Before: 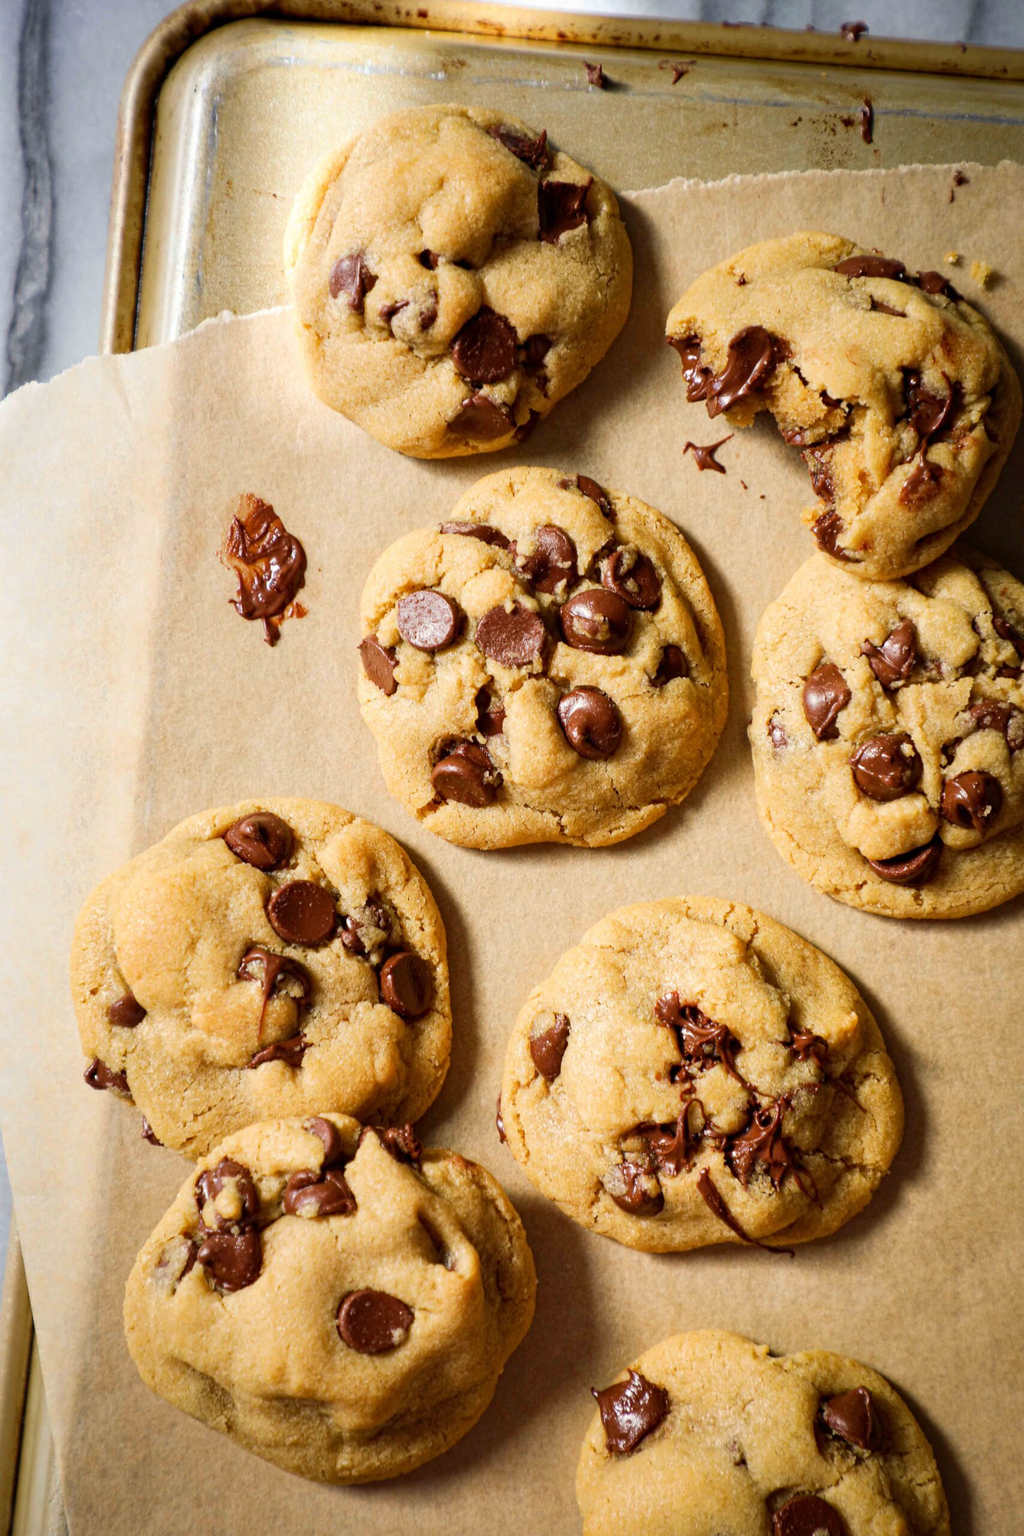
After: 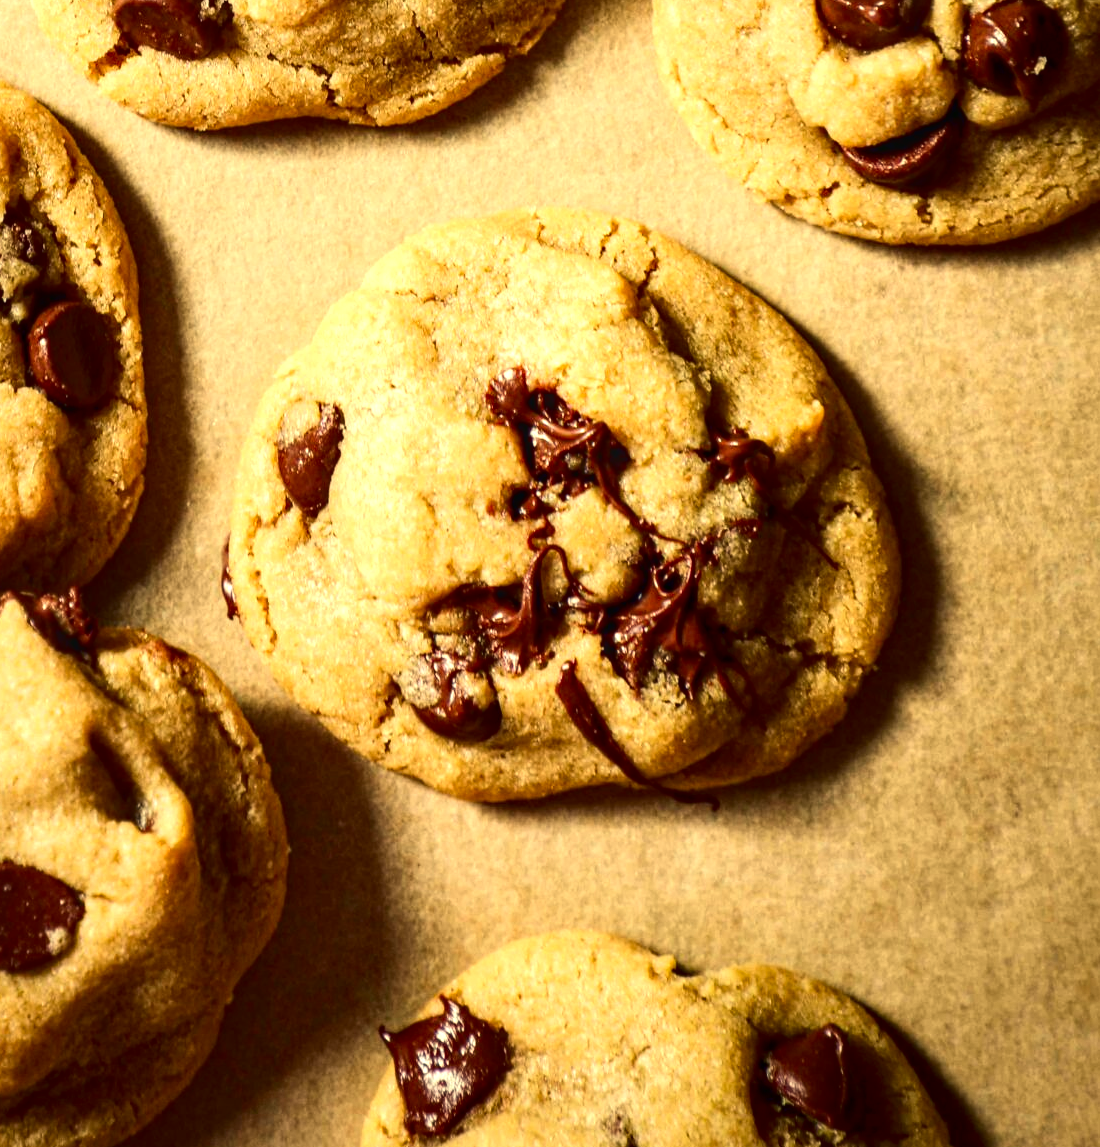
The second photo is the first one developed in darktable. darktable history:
exposure: exposure 0.556 EV, compensate highlight preservation false
crop and rotate: left 35.509%, top 50.238%, bottom 4.934%
white balance: red 0.982, blue 1.018
local contrast: on, module defaults
color balance rgb: shadows lift › chroma 2%, shadows lift › hue 263°, highlights gain › chroma 8%, highlights gain › hue 84°, linear chroma grading › global chroma -15%, saturation formula JzAzBz (2021)
contrast brightness saturation: contrast 0.19, brightness -0.24, saturation 0.11
